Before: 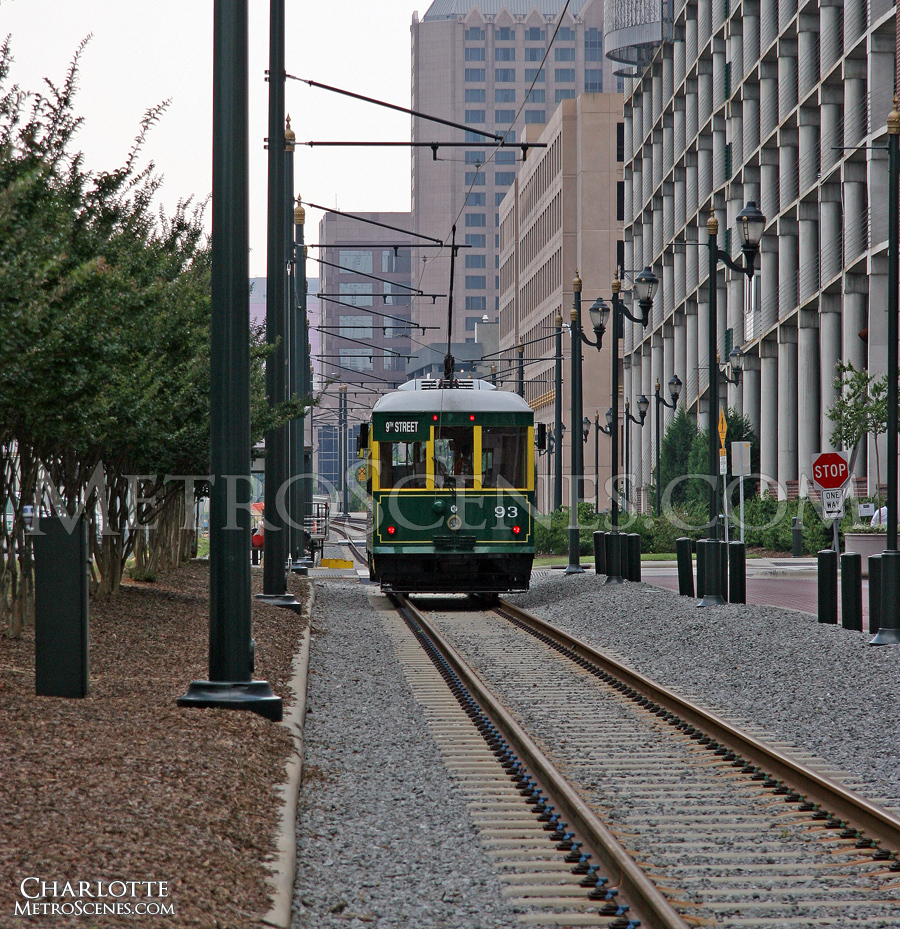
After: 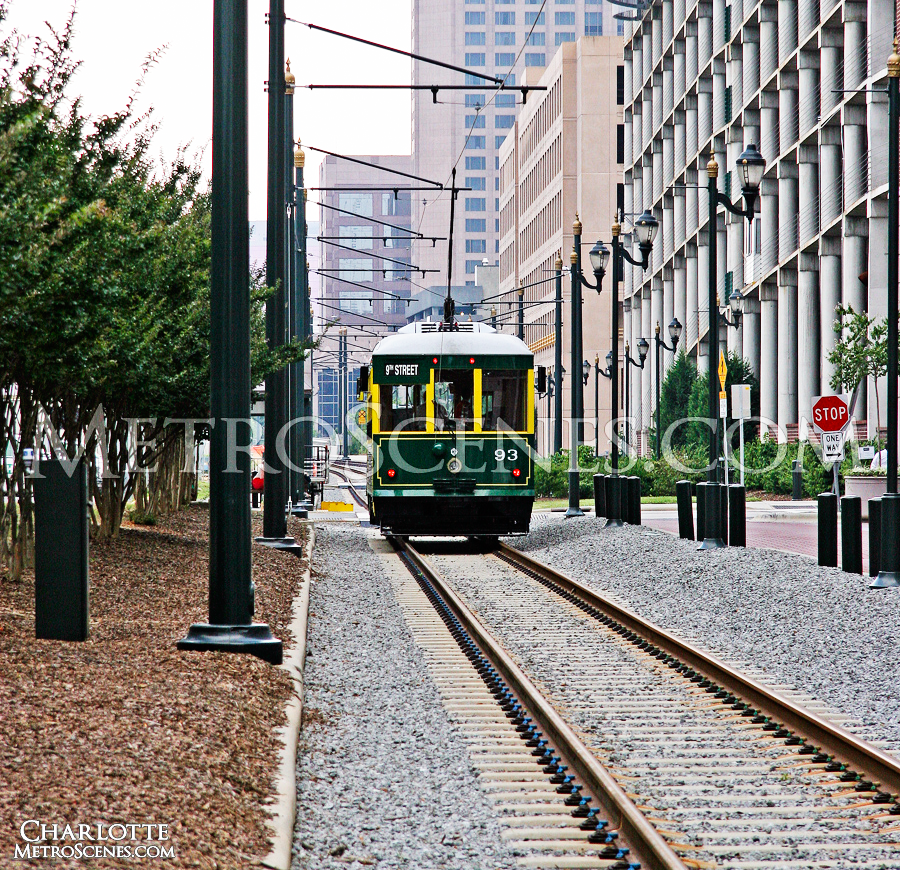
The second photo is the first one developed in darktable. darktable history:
base curve: curves: ch0 [(0, 0) (0.007, 0.004) (0.027, 0.03) (0.046, 0.07) (0.207, 0.54) (0.442, 0.872) (0.673, 0.972) (1, 1)], preserve colors none
crop and rotate: top 6.25%
tone equalizer: on, module defaults
exposure: exposure -0.064 EV, compensate highlight preservation false
